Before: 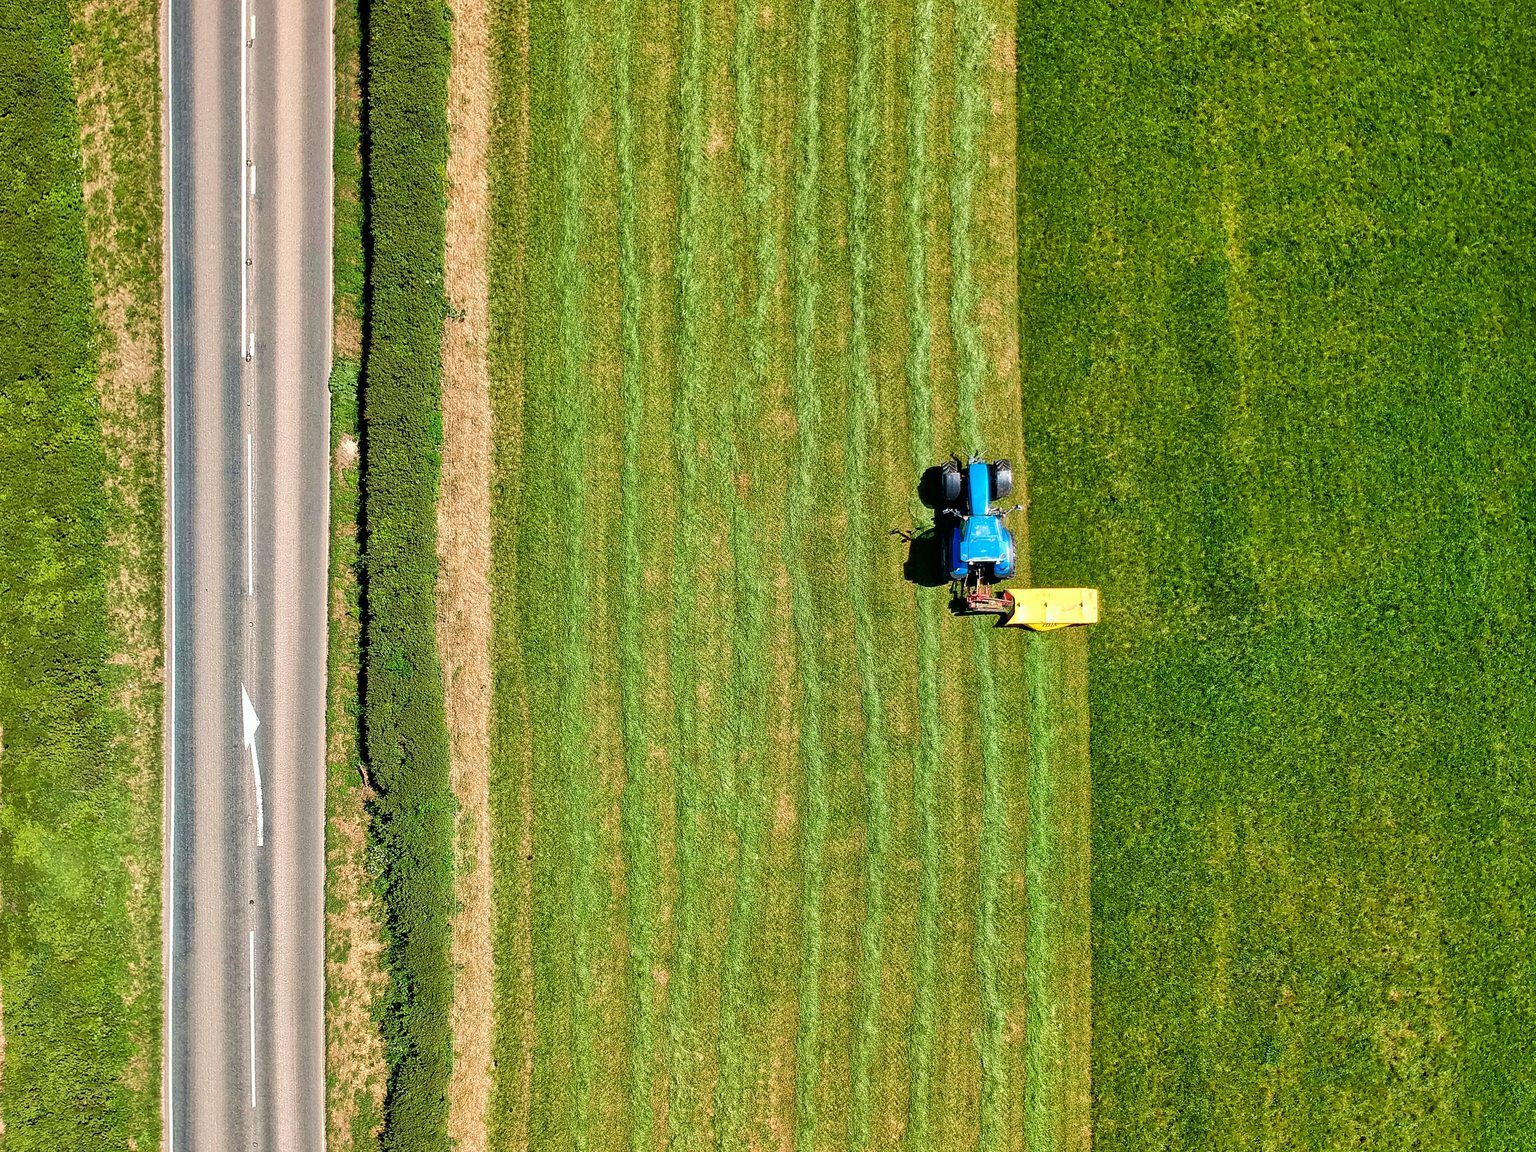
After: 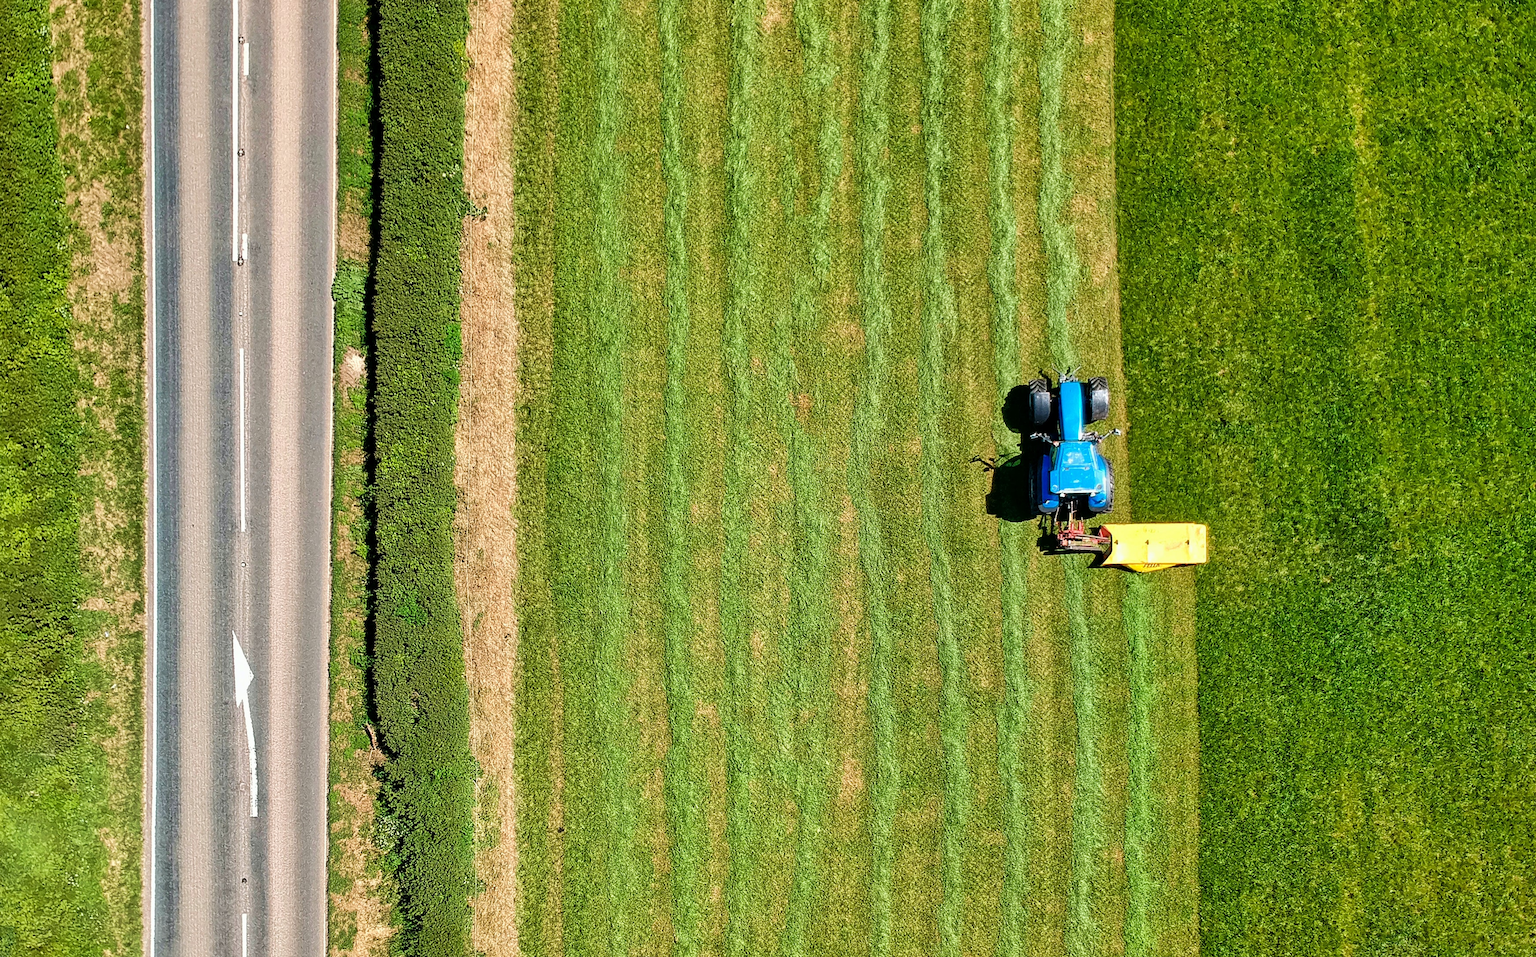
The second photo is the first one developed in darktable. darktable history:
crop and rotate: left 2.443%, top 11.125%, right 9.612%, bottom 15.726%
